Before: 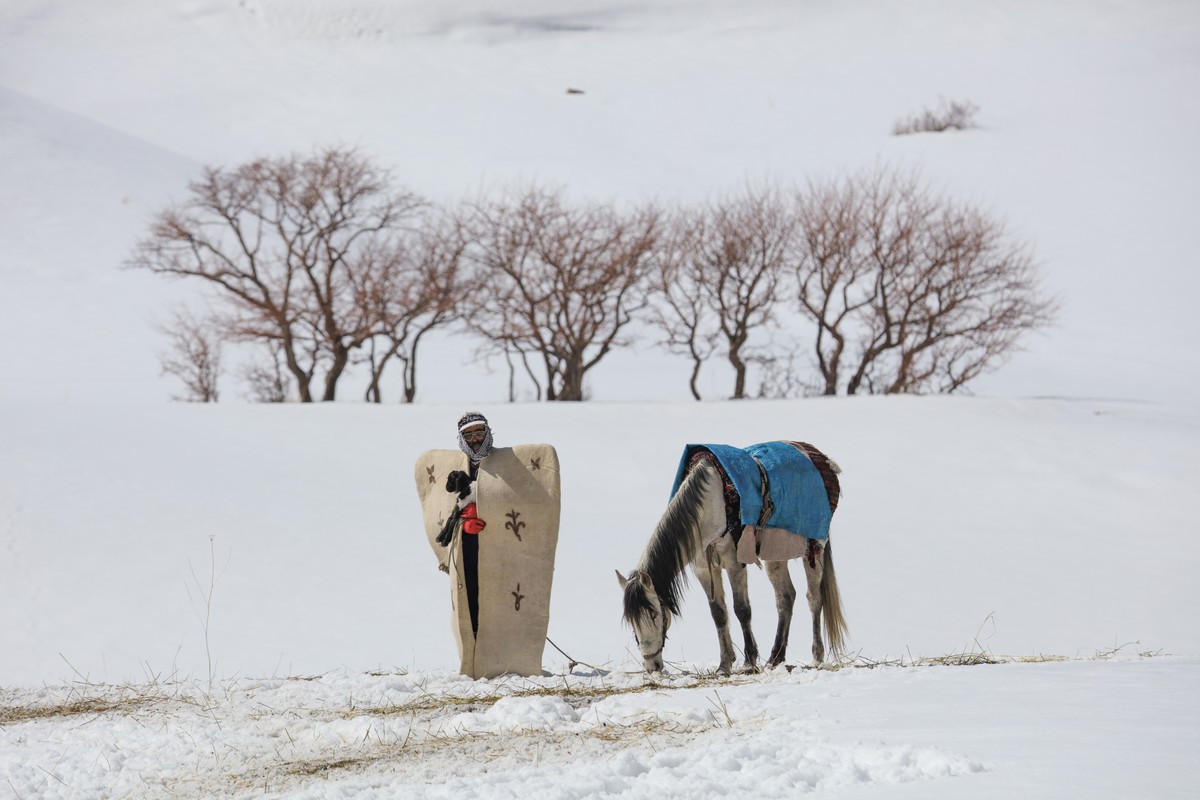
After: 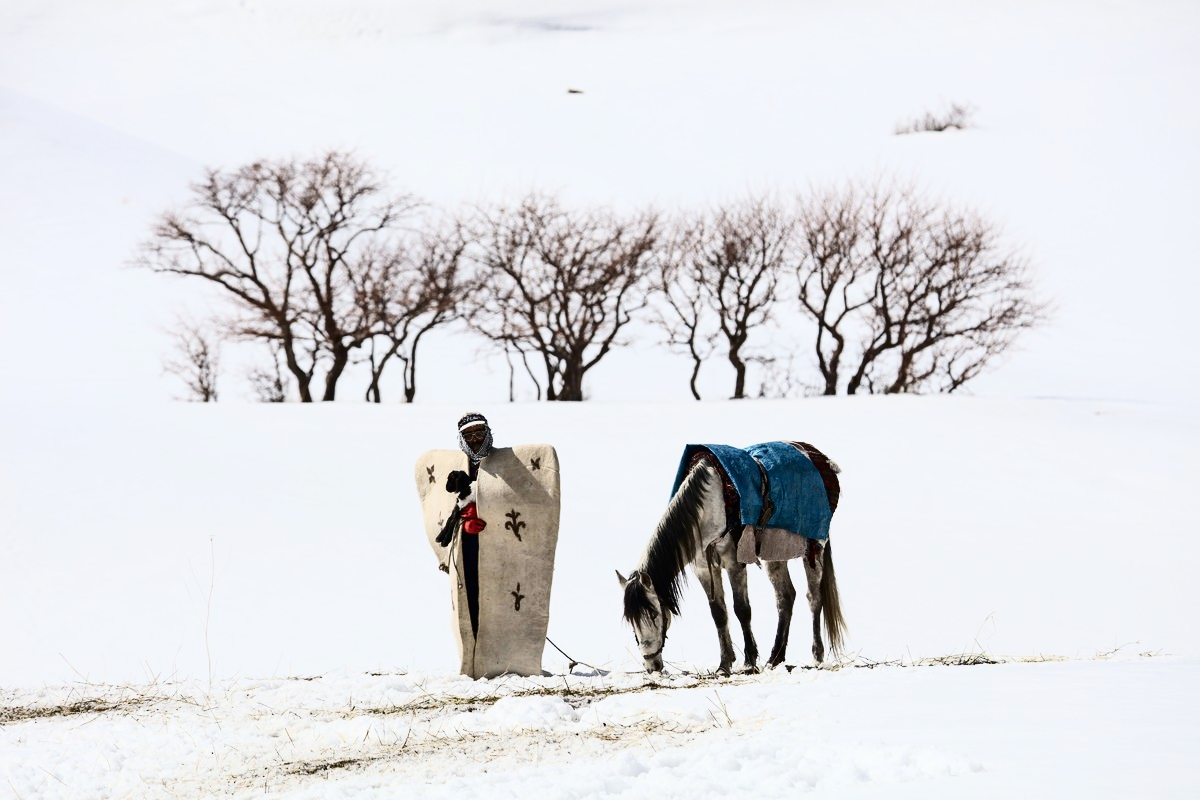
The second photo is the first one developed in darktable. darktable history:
contrast brightness saturation: contrast 0.501, saturation -0.084
